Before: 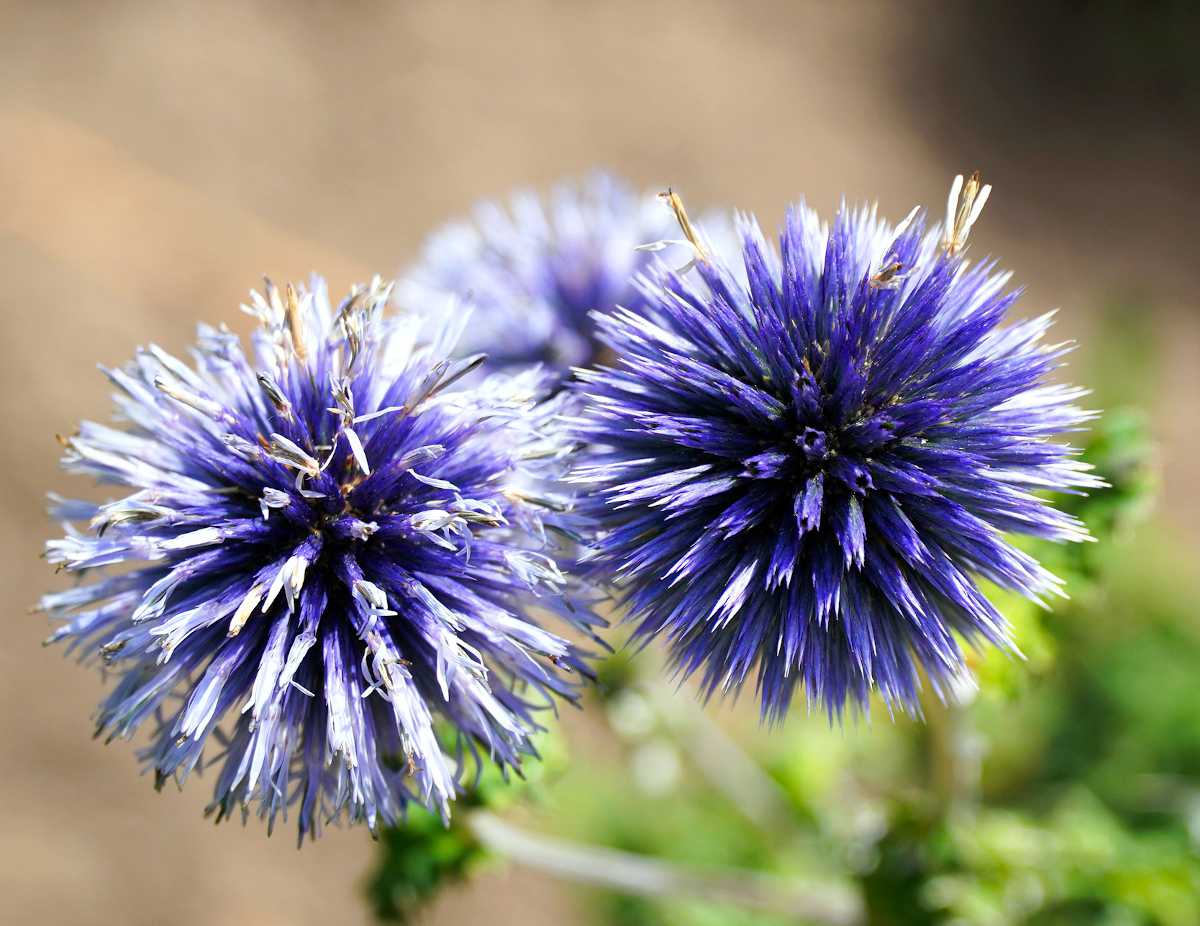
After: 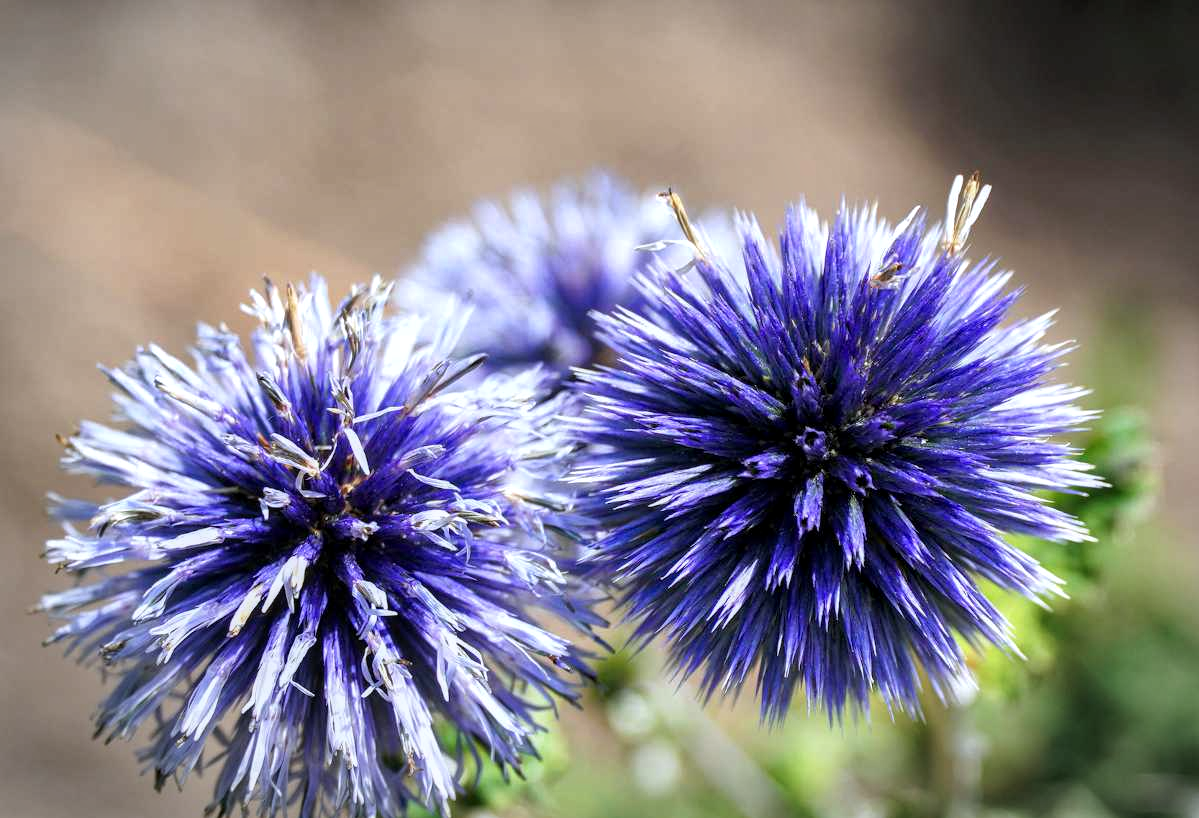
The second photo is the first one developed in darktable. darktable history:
local contrast: on, module defaults
exposure: compensate exposure bias true, compensate highlight preservation false
crop and rotate: top 0%, bottom 11.594%
shadows and highlights: shadows 22.81, highlights -48.81, soften with gaussian
vignetting: brightness -0.271, automatic ratio true
contrast equalizer: octaves 7, y [[0.5 ×6], [0.5 ×6], [0.5 ×6], [0, 0.033, 0.067, 0.1, 0.133, 0.167], [0, 0.05, 0.1, 0.15, 0.2, 0.25]], mix -0.205
color calibration: gray › normalize channels true, illuminant as shot in camera, x 0.358, y 0.373, temperature 4628.91 K, gamut compression 0.001
